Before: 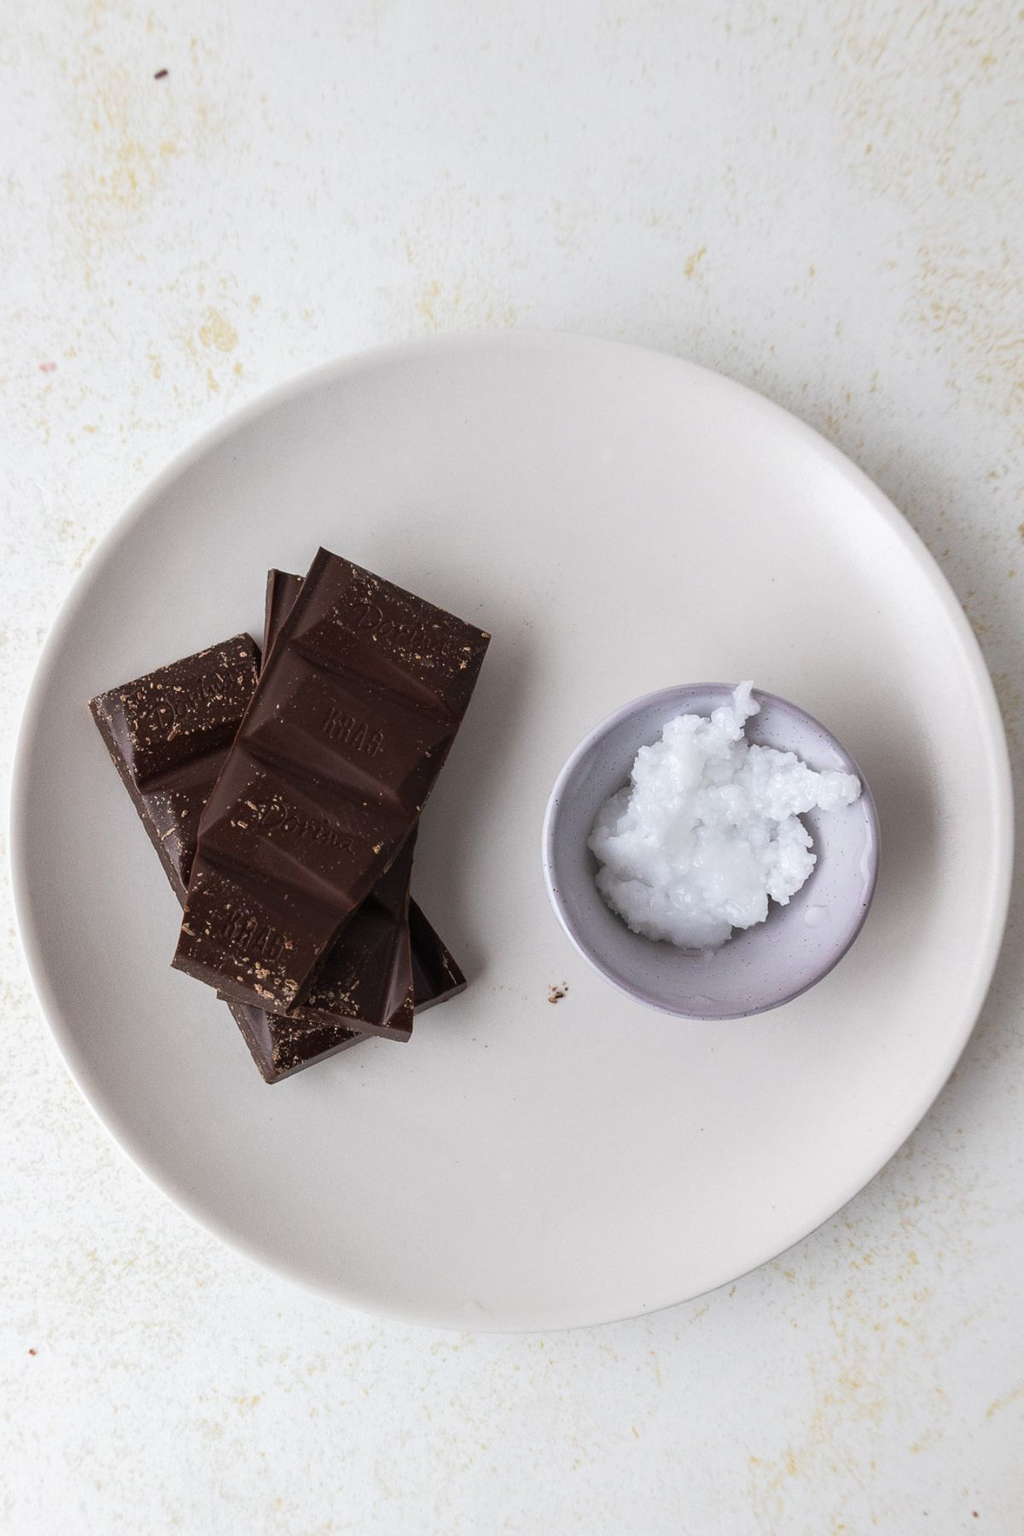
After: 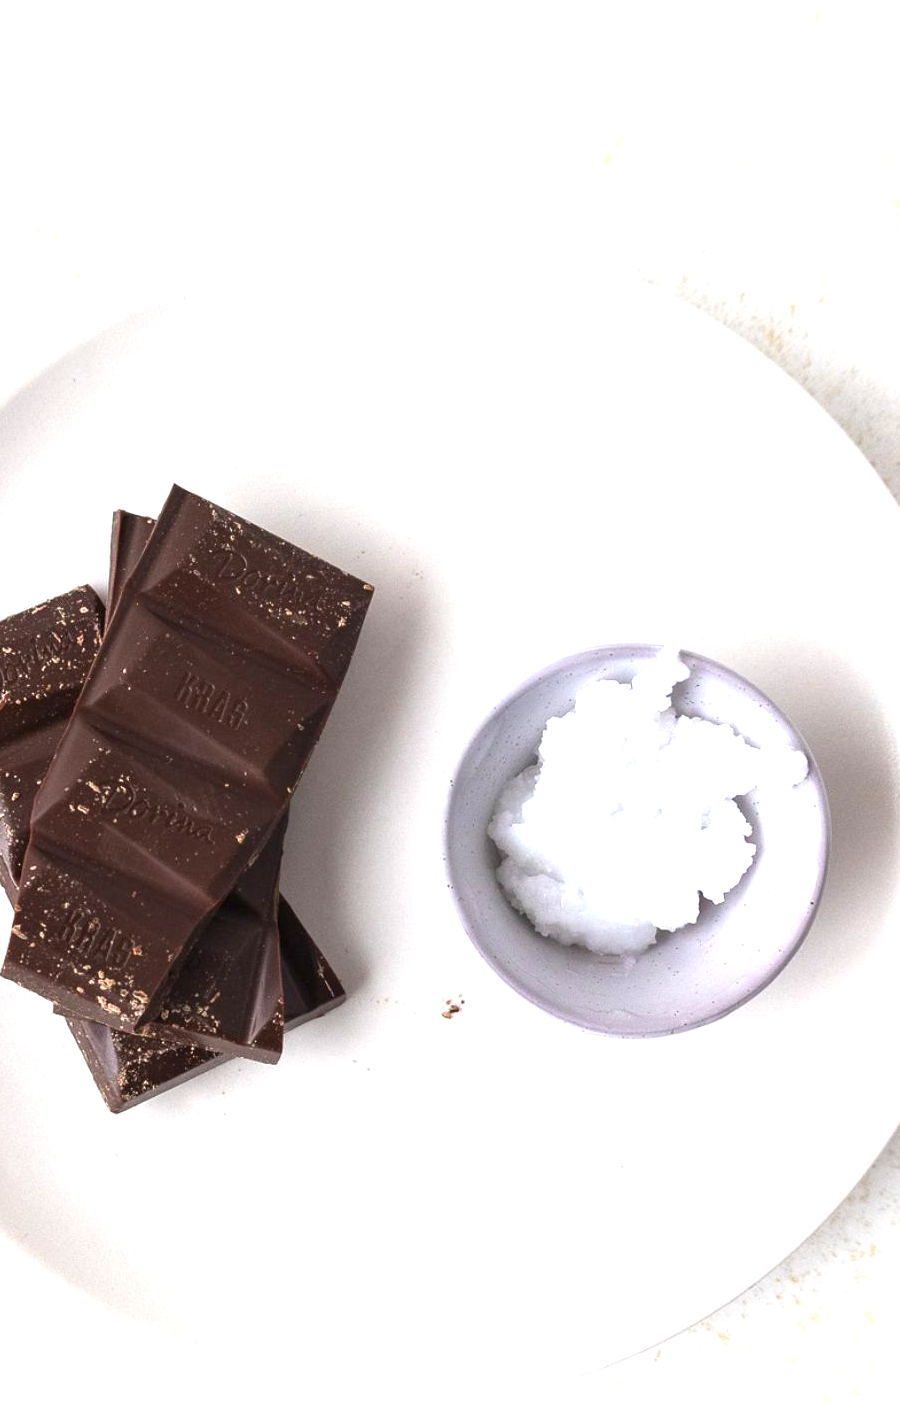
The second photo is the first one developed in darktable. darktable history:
exposure: exposure 1.063 EV, compensate highlight preservation false
crop: left 16.768%, top 8.745%, right 8.162%, bottom 12.657%
